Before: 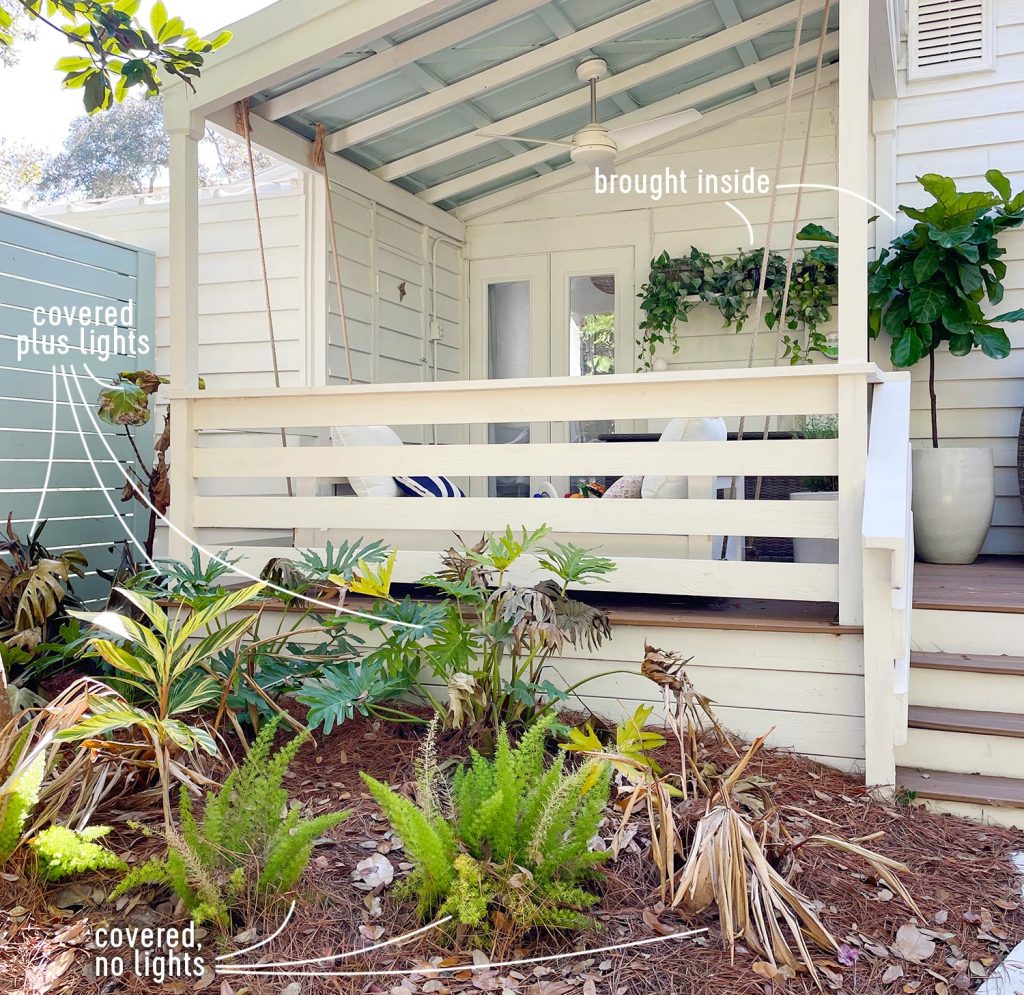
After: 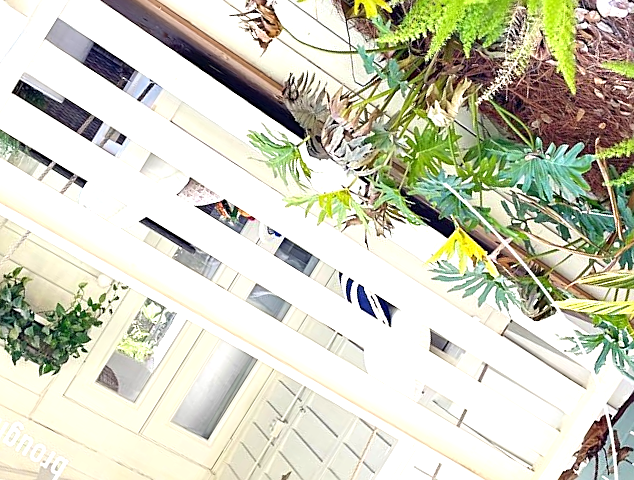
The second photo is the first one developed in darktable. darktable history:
exposure: black level correction 0, exposure 0.888 EV, compensate exposure bias true, compensate highlight preservation false
crop and rotate: angle 148.12°, left 9.2%, top 15.567%, right 4.567%, bottom 17.11%
sharpen: on, module defaults
